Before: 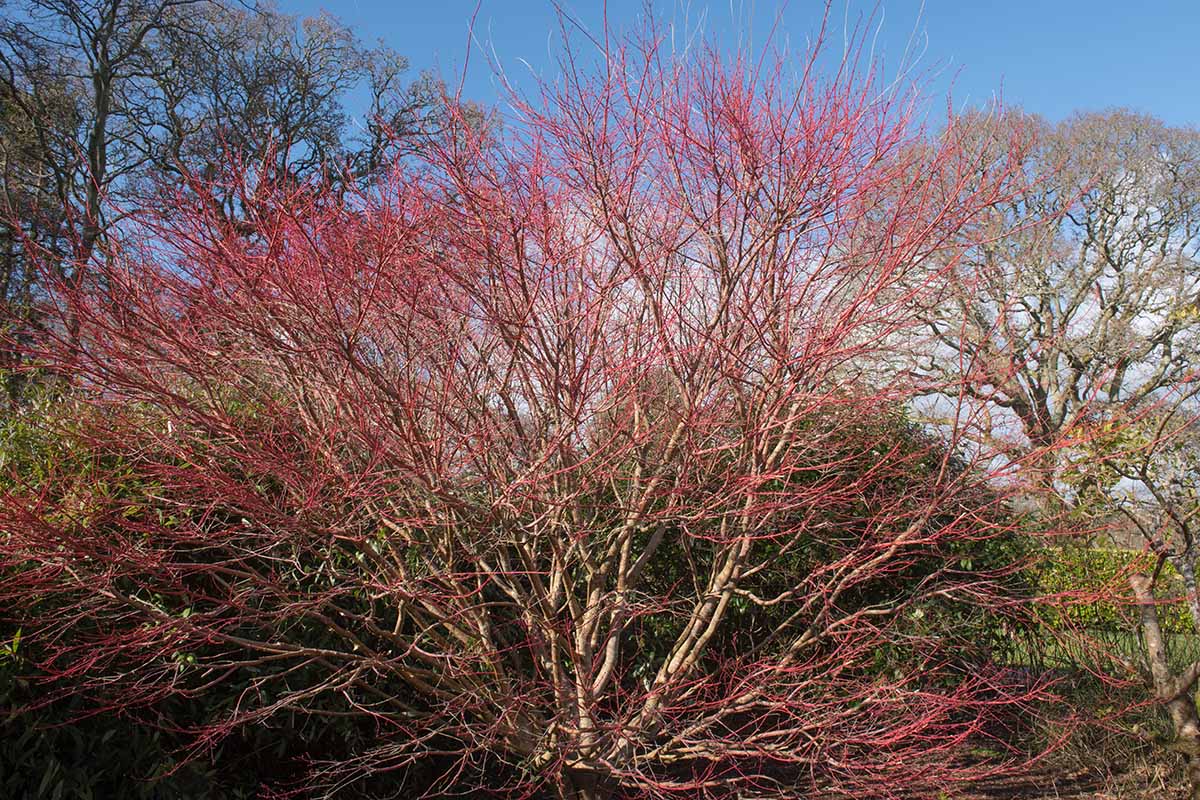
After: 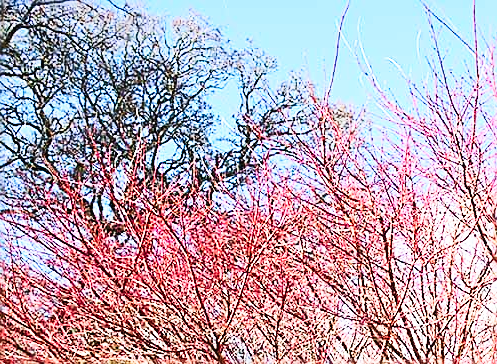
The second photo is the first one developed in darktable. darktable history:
crop and rotate: left 10.967%, top 0.112%, right 47.576%, bottom 54.323%
base curve: curves: ch0 [(0, 0) (0.007, 0.004) (0.027, 0.03) (0.046, 0.07) (0.207, 0.54) (0.442, 0.872) (0.673, 0.972) (1, 1)], preserve colors none
tone curve: curves: ch0 [(0, 0) (0.003, 0.01) (0.011, 0.015) (0.025, 0.023) (0.044, 0.038) (0.069, 0.058) (0.1, 0.093) (0.136, 0.134) (0.177, 0.176) (0.224, 0.221) (0.277, 0.282) (0.335, 0.36) (0.399, 0.438) (0.468, 0.54) (0.543, 0.632) (0.623, 0.724) (0.709, 0.814) (0.801, 0.885) (0.898, 0.947) (1, 1)], color space Lab, independent channels, preserve colors none
sharpen: amount 0.984
